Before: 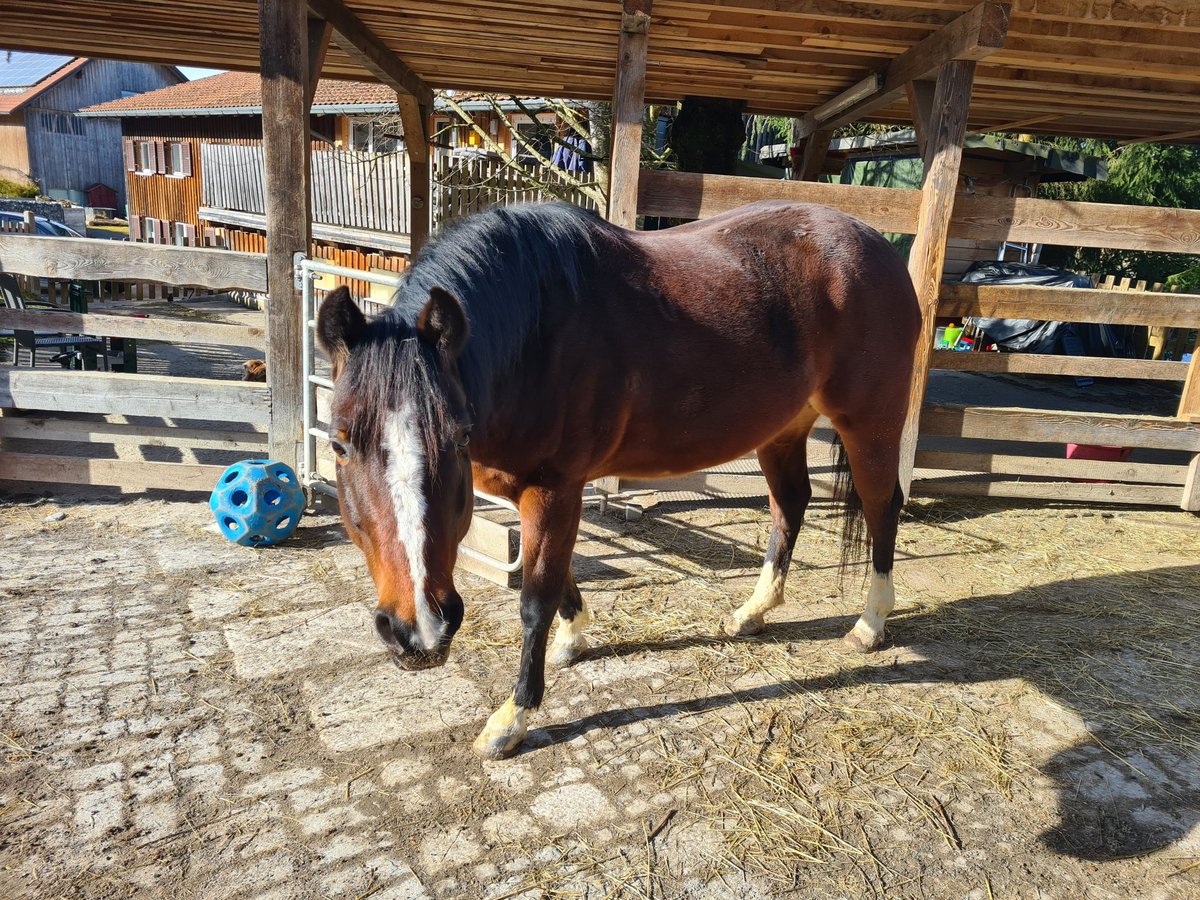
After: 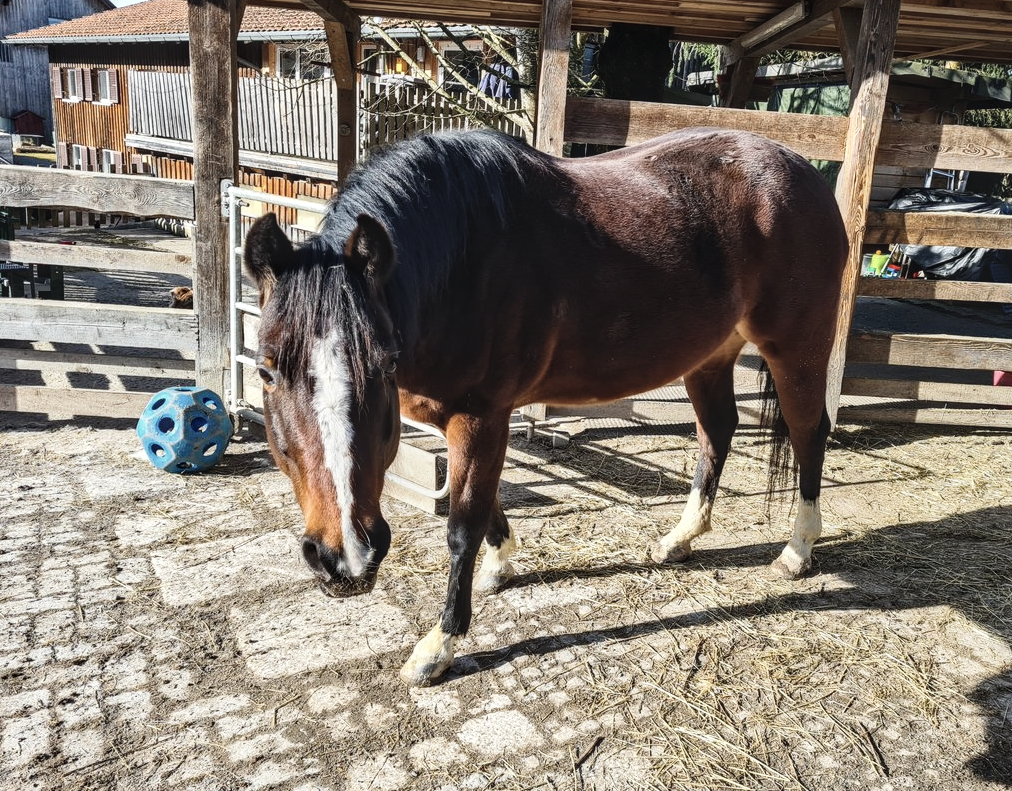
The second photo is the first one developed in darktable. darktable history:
crop: left 6.119%, top 8.184%, right 9.527%, bottom 3.823%
local contrast: detail 130%
haze removal: adaptive false
tone curve: curves: ch0 [(0, 0.036) (0.119, 0.115) (0.461, 0.479) (0.715, 0.767) (0.817, 0.865) (1, 0.998)]; ch1 [(0, 0) (0.377, 0.416) (0.44, 0.461) (0.487, 0.49) (0.514, 0.525) (0.538, 0.561) (0.67, 0.713) (1, 1)]; ch2 [(0, 0) (0.38, 0.405) (0.463, 0.445) (0.492, 0.486) (0.529, 0.533) (0.578, 0.59) (0.653, 0.698) (1, 1)], preserve colors none
contrast brightness saturation: contrast 0.096, saturation -0.369
